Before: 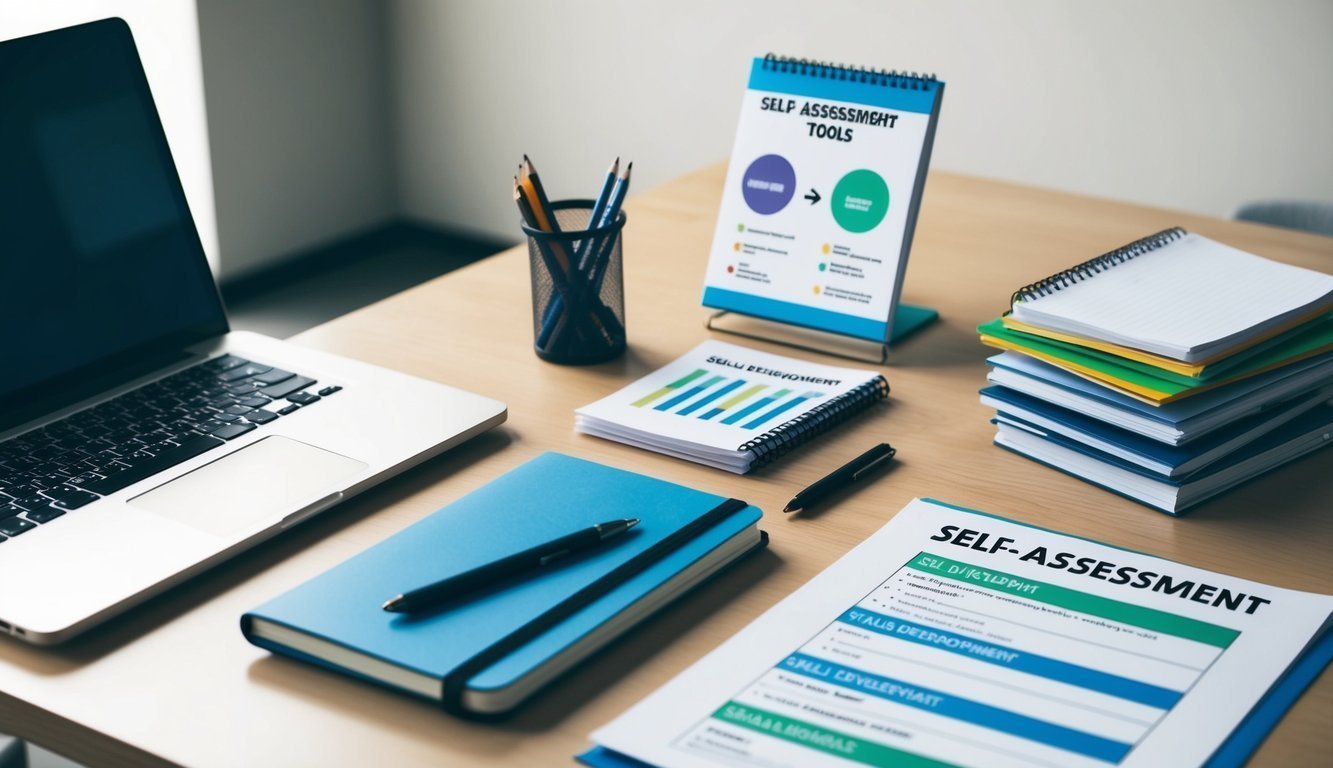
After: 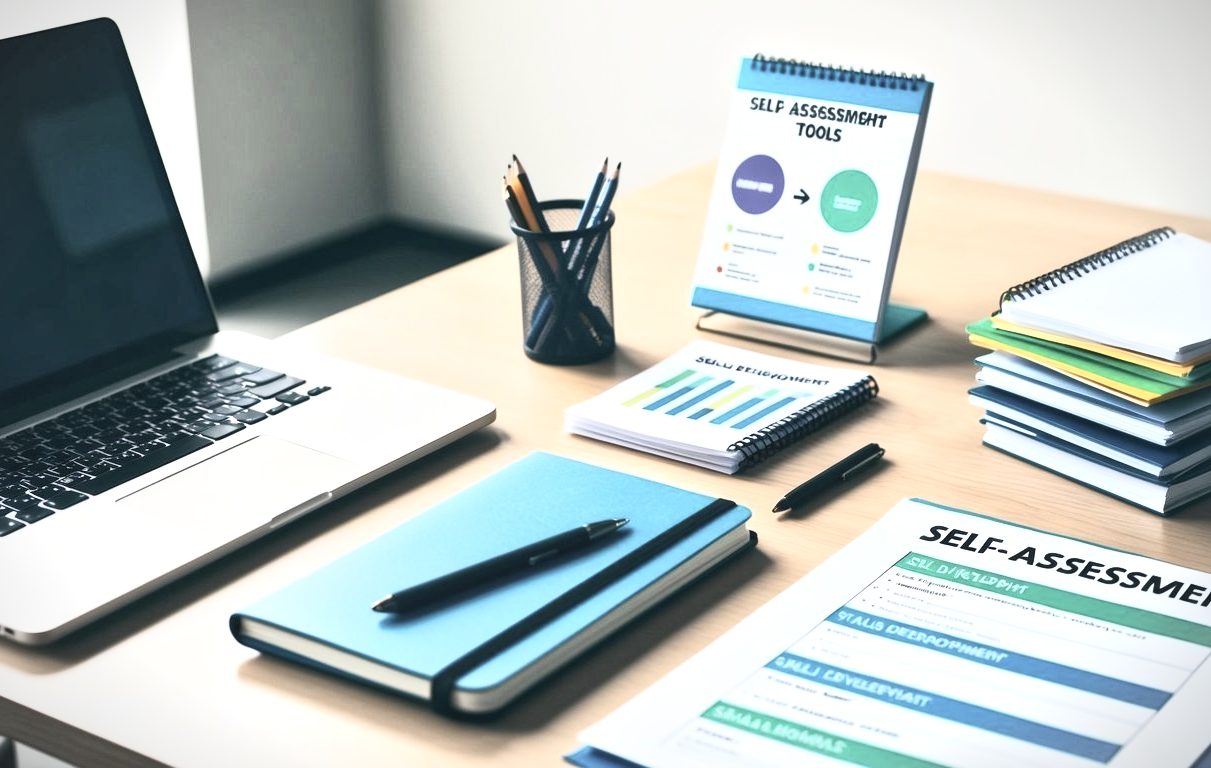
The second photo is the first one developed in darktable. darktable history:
contrast brightness saturation: contrast 0.43, brightness 0.551, saturation -0.202
vignetting: fall-off start 99.84%, brightness -0.443, saturation -0.689, width/height ratio 1.304
crop and rotate: left 0.87%, right 8.223%
local contrast: mode bilateral grid, contrast 20, coarseness 19, detail 163%, midtone range 0.2
